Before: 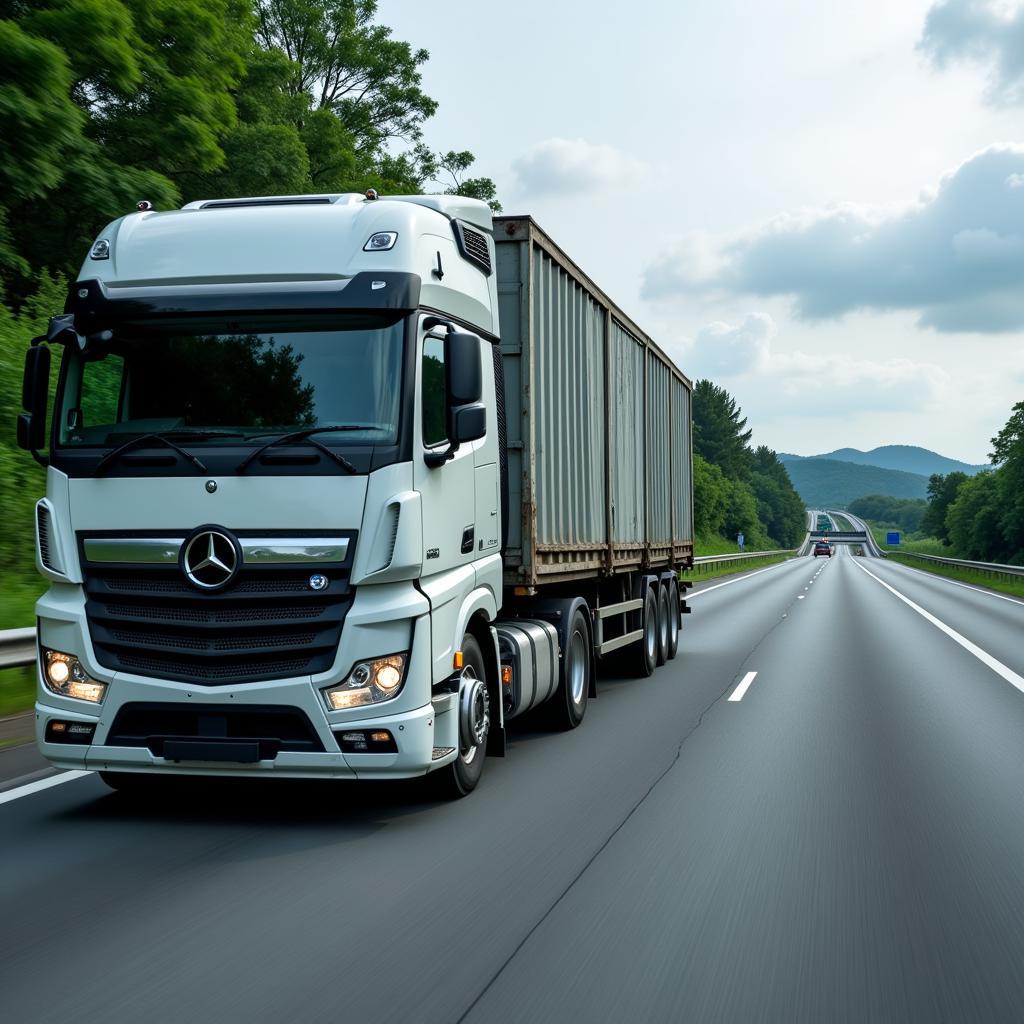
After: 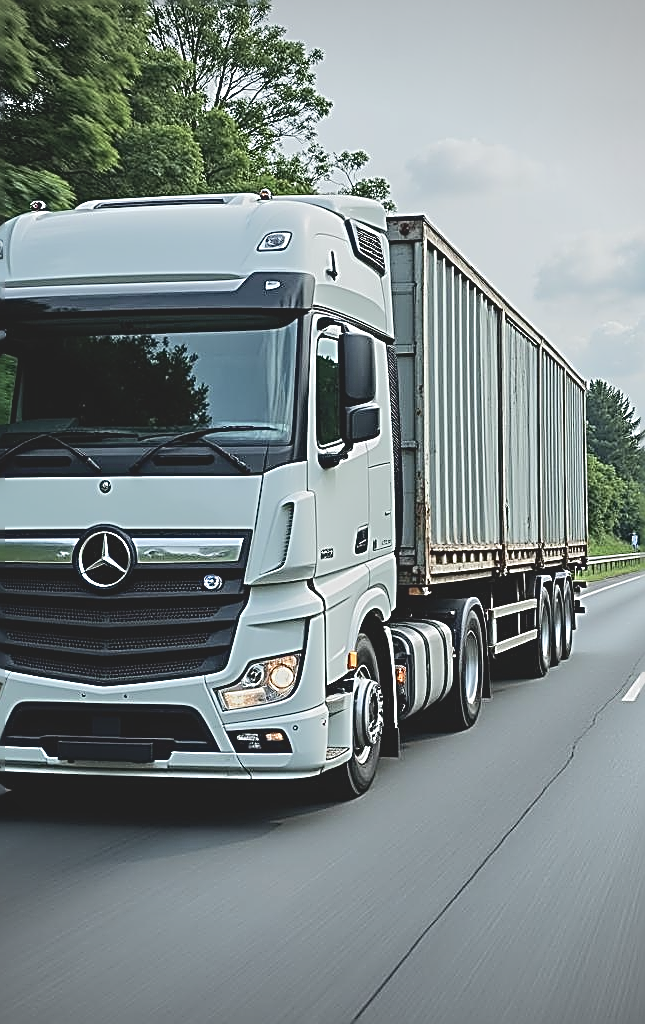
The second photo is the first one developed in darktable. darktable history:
tone equalizer: -7 EV 0.148 EV, -6 EV 0.602 EV, -5 EV 1.15 EV, -4 EV 1.33 EV, -3 EV 1.12 EV, -2 EV 0.6 EV, -1 EV 0.155 EV, edges refinement/feathering 500, mask exposure compensation -1.57 EV, preserve details guided filter
contrast brightness saturation: contrast -0.245, saturation -0.422
vignetting: on, module defaults
sharpen: amount 1.993
crop: left 10.392%, right 26.567%
